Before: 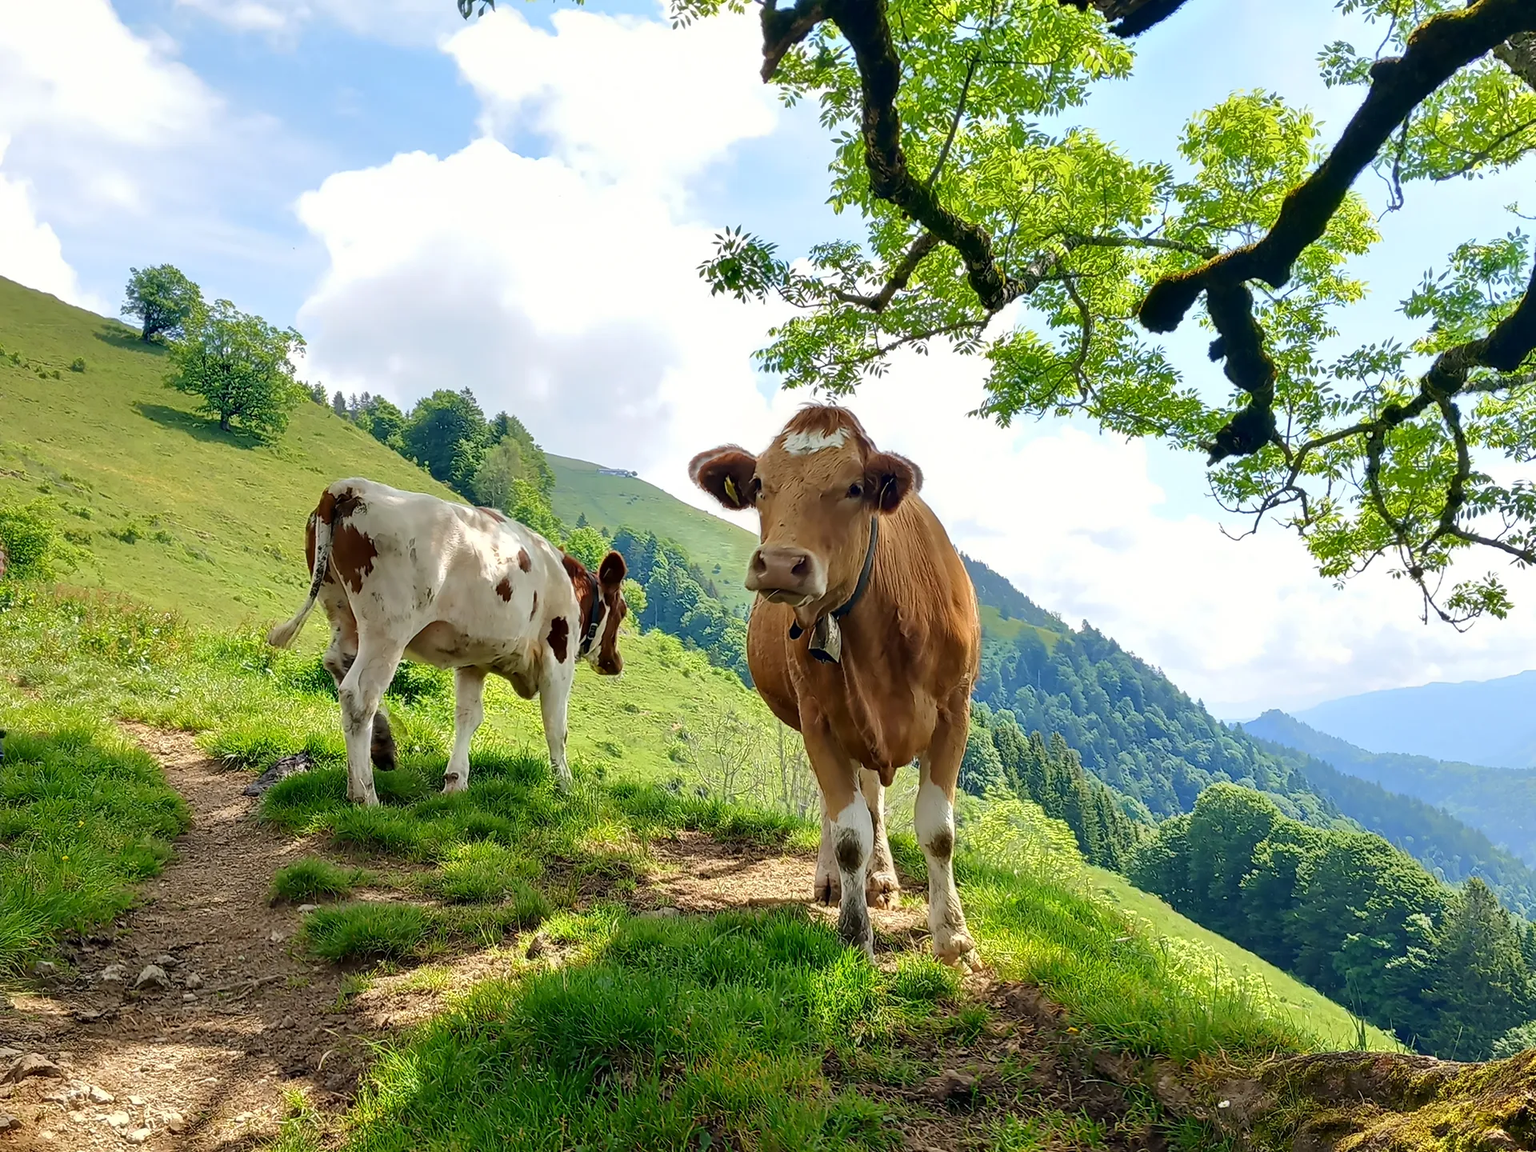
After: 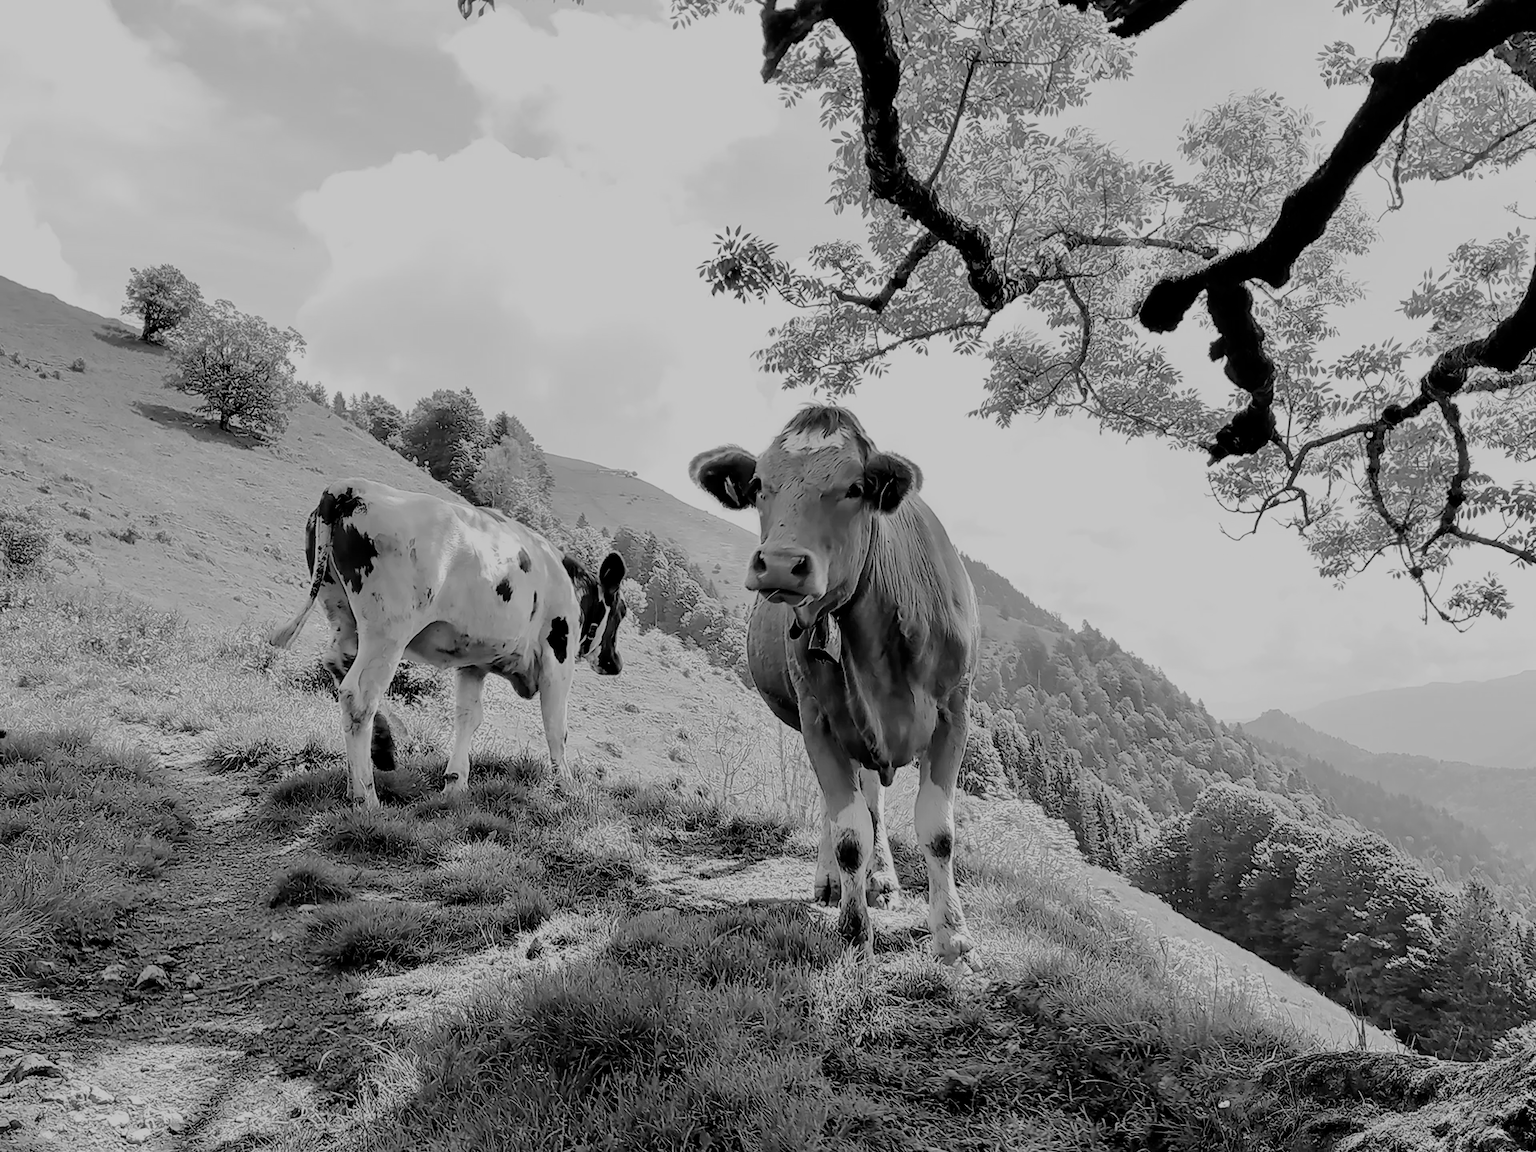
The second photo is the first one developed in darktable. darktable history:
monochrome: on, module defaults
filmic rgb: middle gray luminance 18%, black relative exposure -7.5 EV, white relative exposure 8.5 EV, threshold 6 EV, target black luminance 0%, hardness 2.23, latitude 18.37%, contrast 0.878, highlights saturation mix 5%, shadows ↔ highlights balance 10.15%, add noise in highlights 0, preserve chrominance no, color science v3 (2019), use custom middle-gray values true, iterations of high-quality reconstruction 0, contrast in highlights soft, enable highlight reconstruction true
